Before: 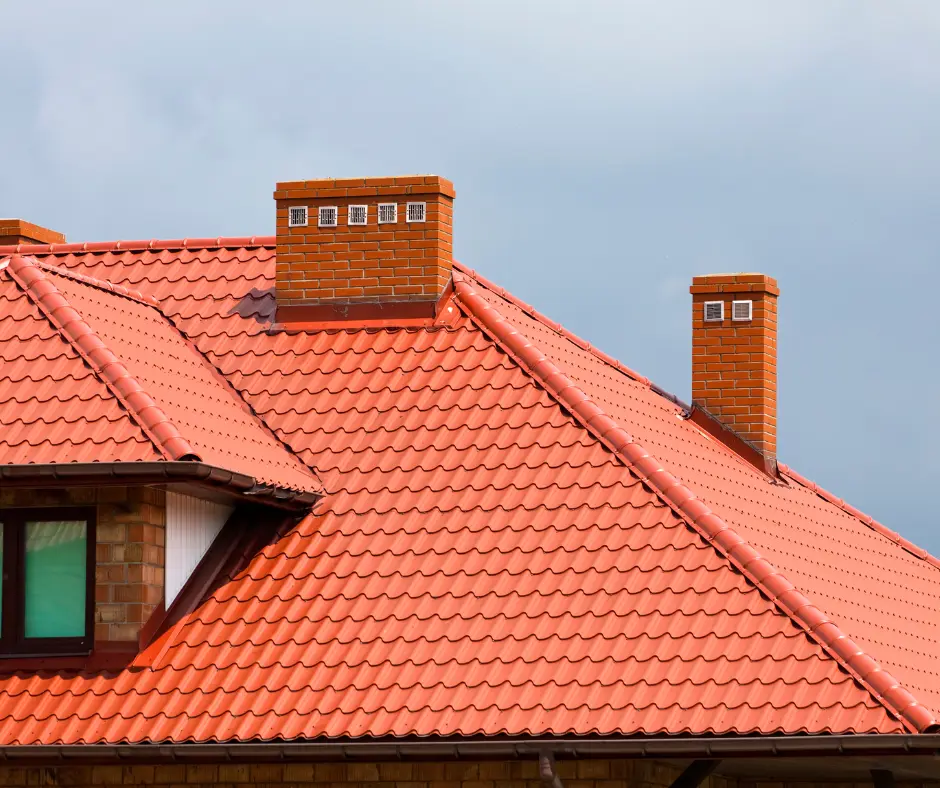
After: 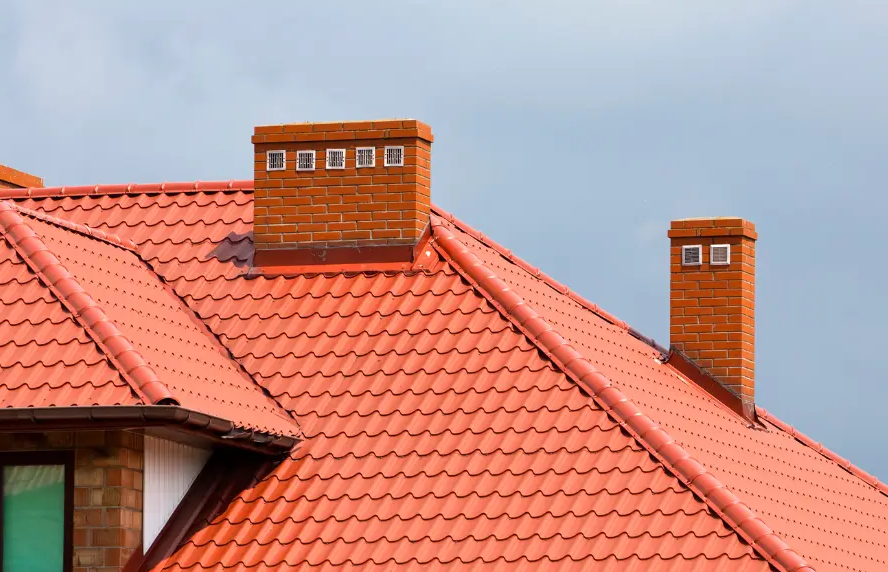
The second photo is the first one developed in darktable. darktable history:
crop: left 2.366%, top 7.22%, right 3.064%, bottom 20.144%
